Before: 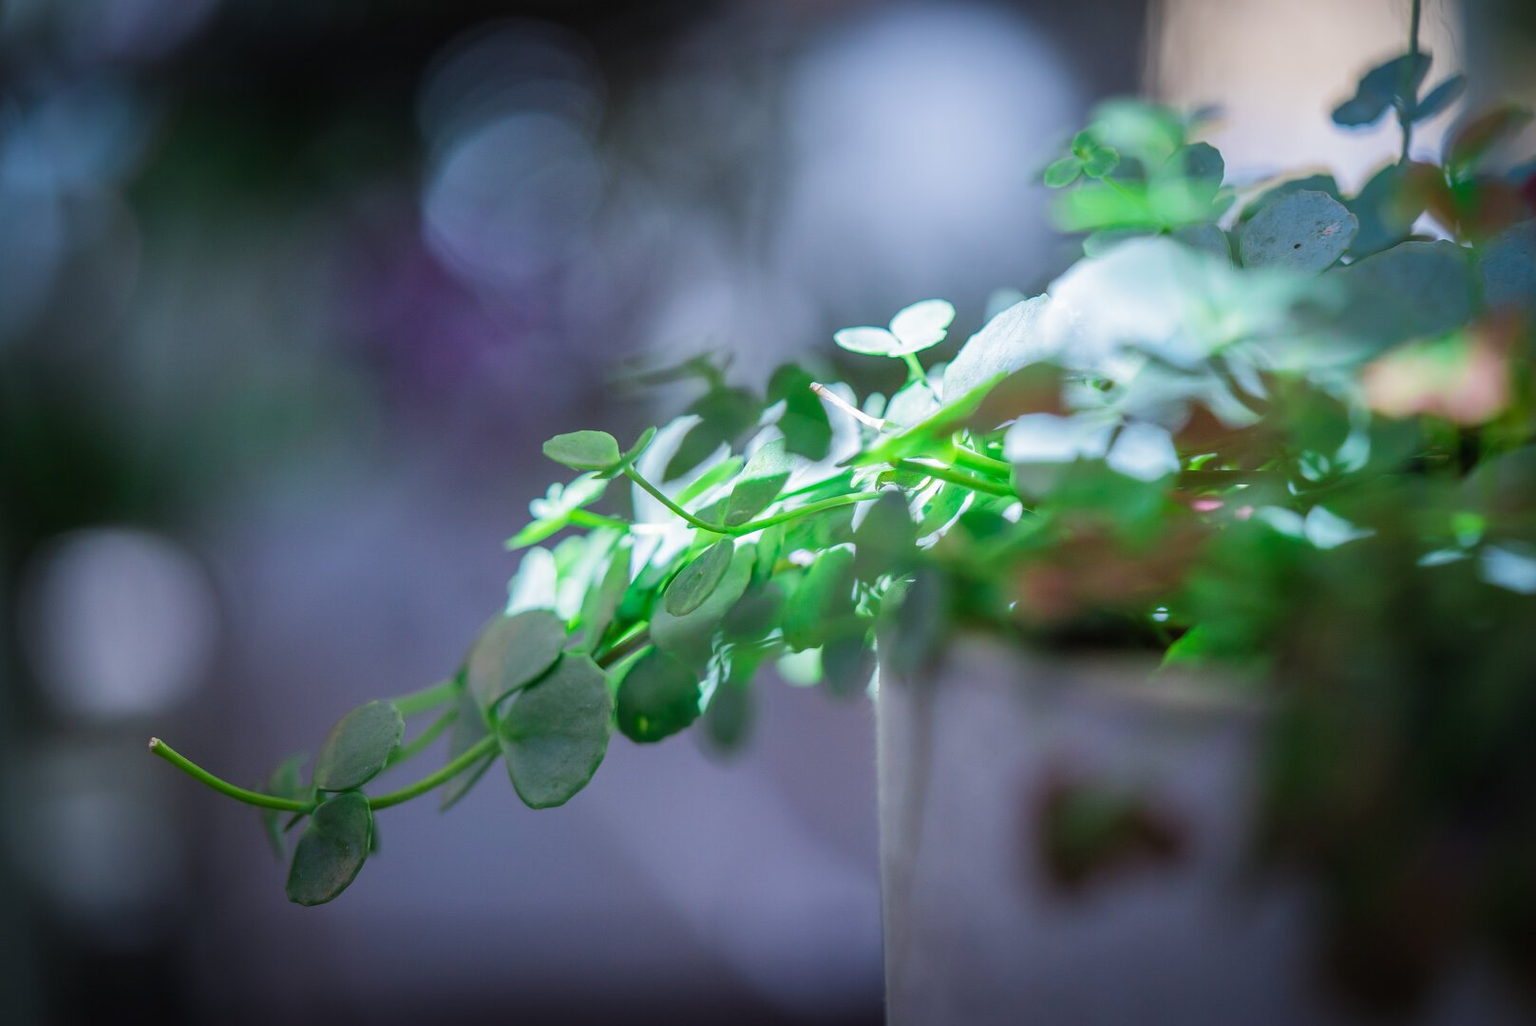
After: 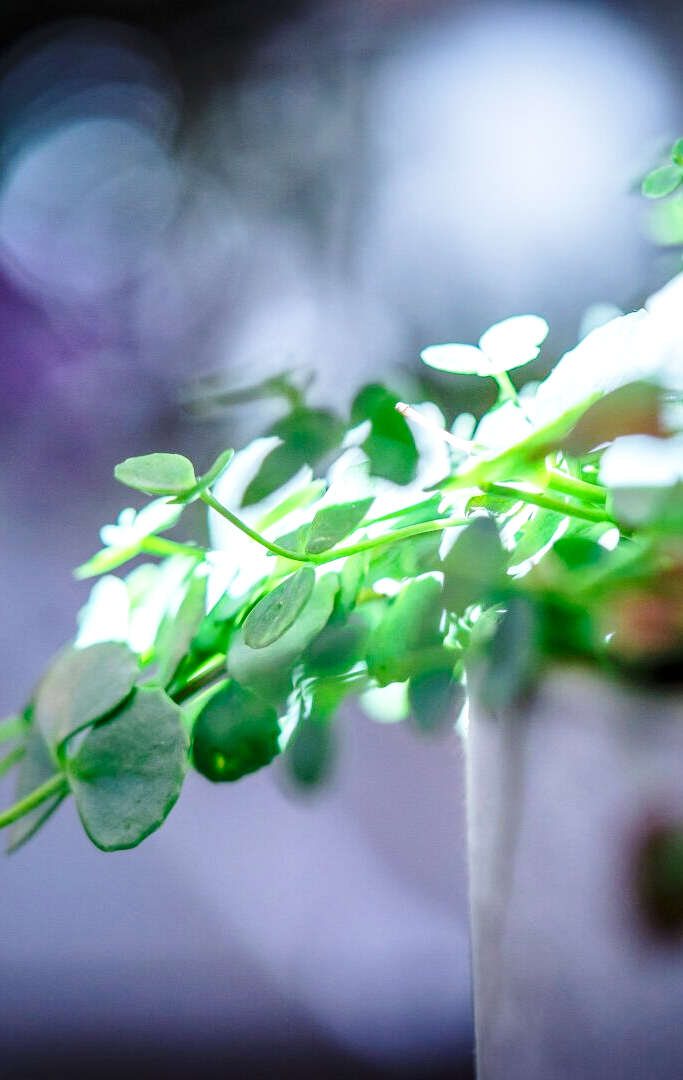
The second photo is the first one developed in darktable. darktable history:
crop: left 28.27%, right 29.465%
local contrast: detail 130%
base curve: curves: ch0 [(0, 0) (0.028, 0.03) (0.121, 0.232) (0.46, 0.748) (0.859, 0.968) (1, 1)], preserve colors none
